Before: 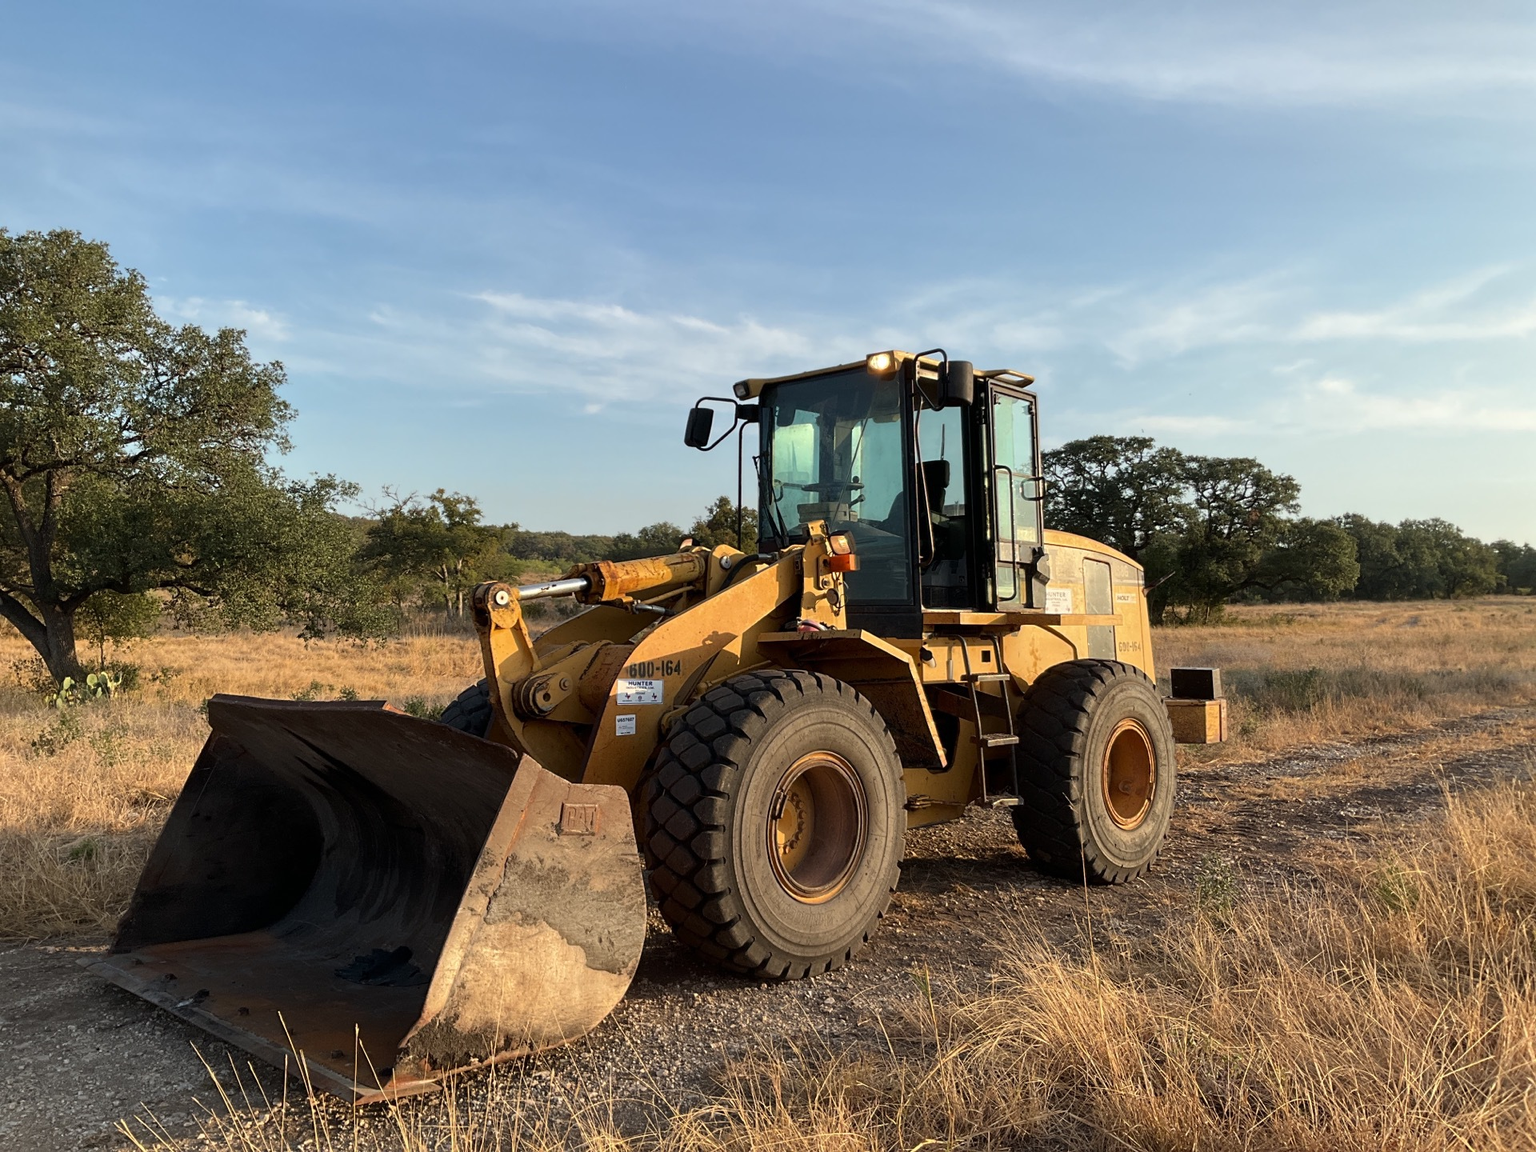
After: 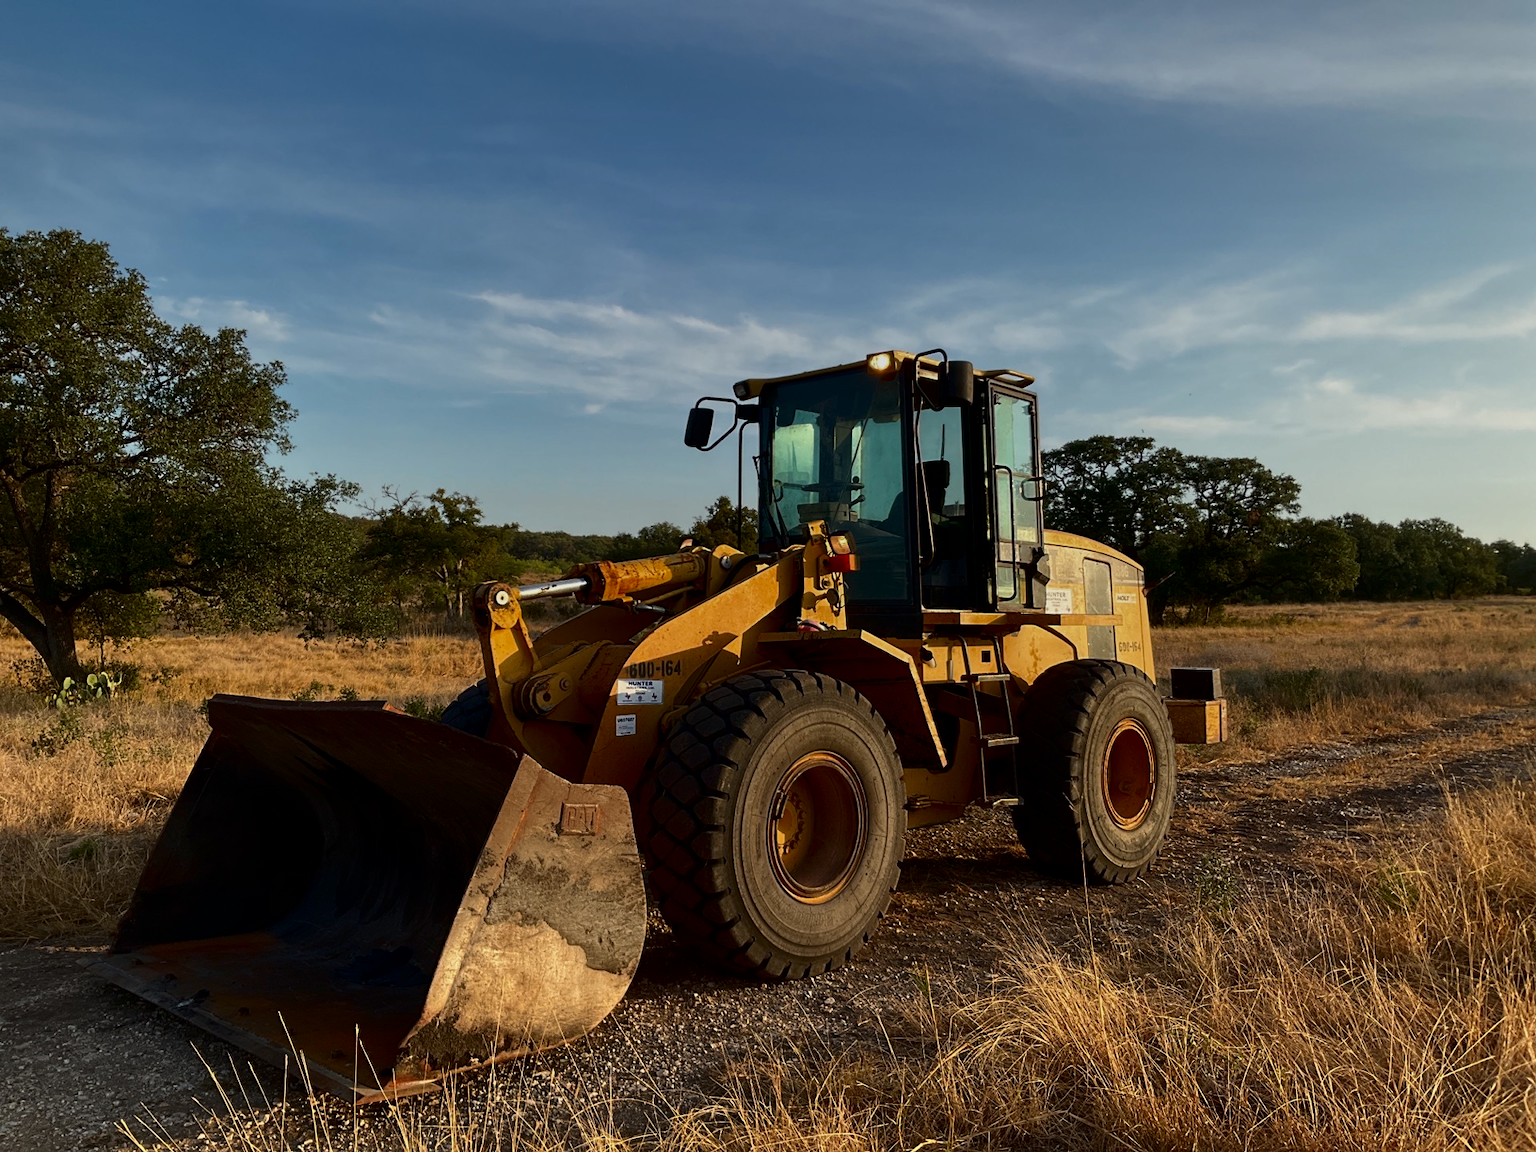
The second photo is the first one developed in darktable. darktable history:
contrast brightness saturation: contrast 0.1, brightness -0.26, saturation 0.14
graduated density: on, module defaults
